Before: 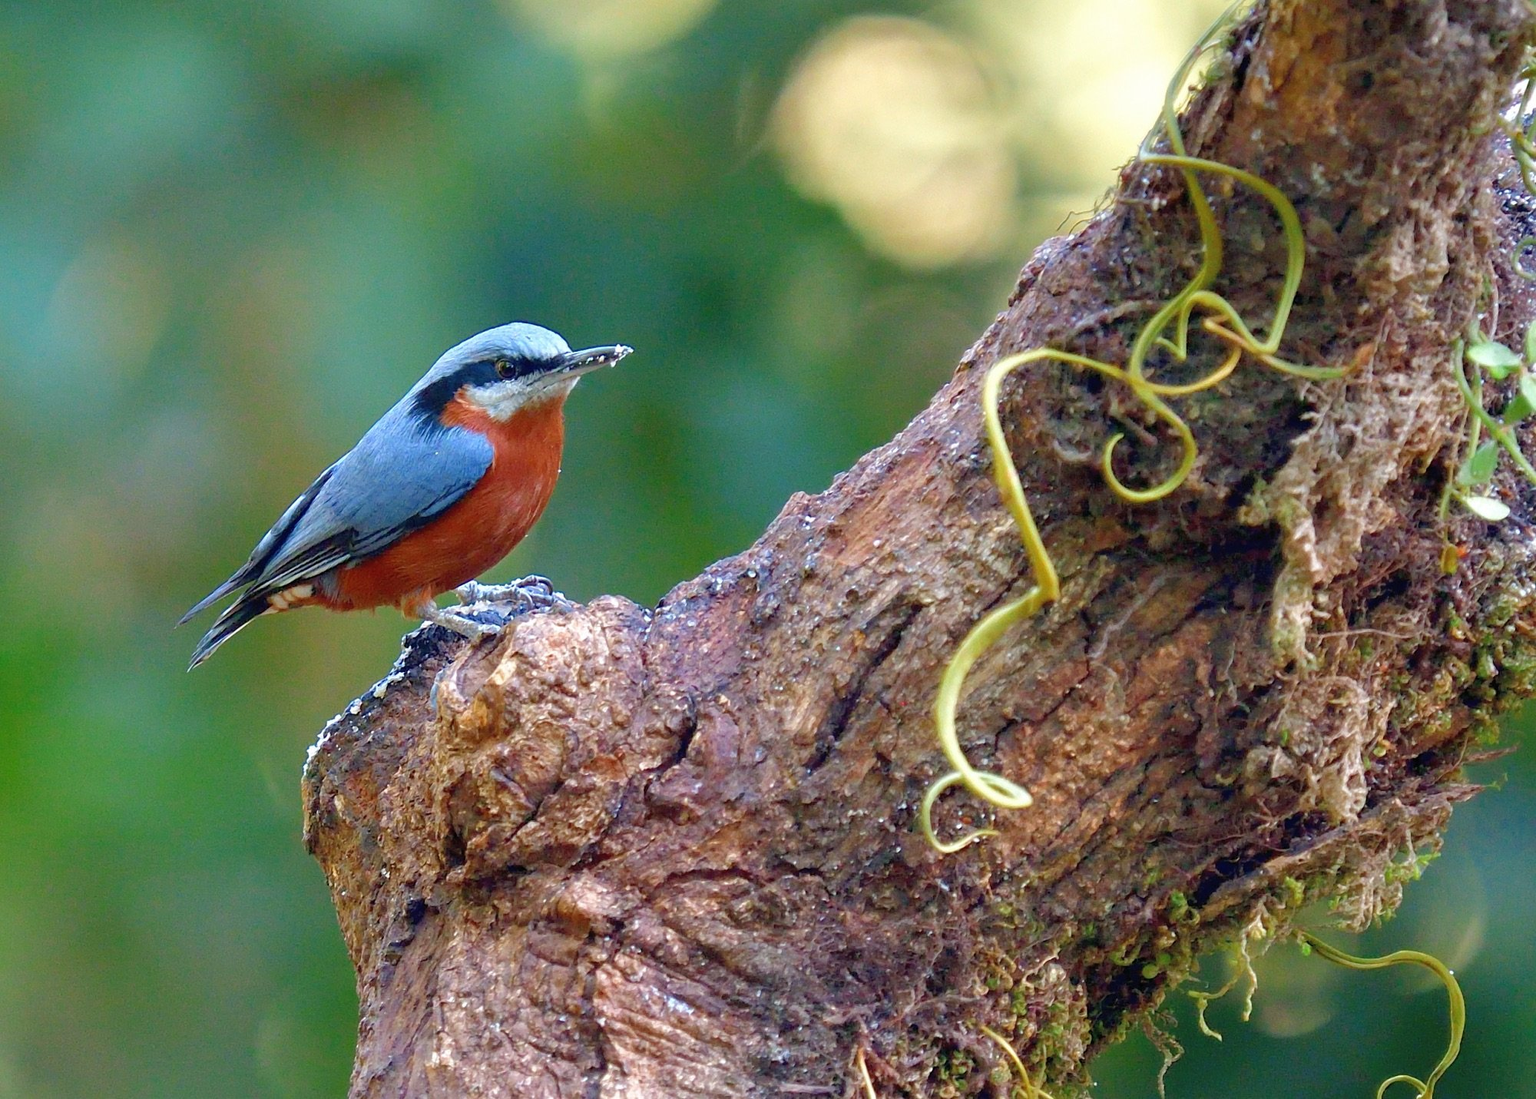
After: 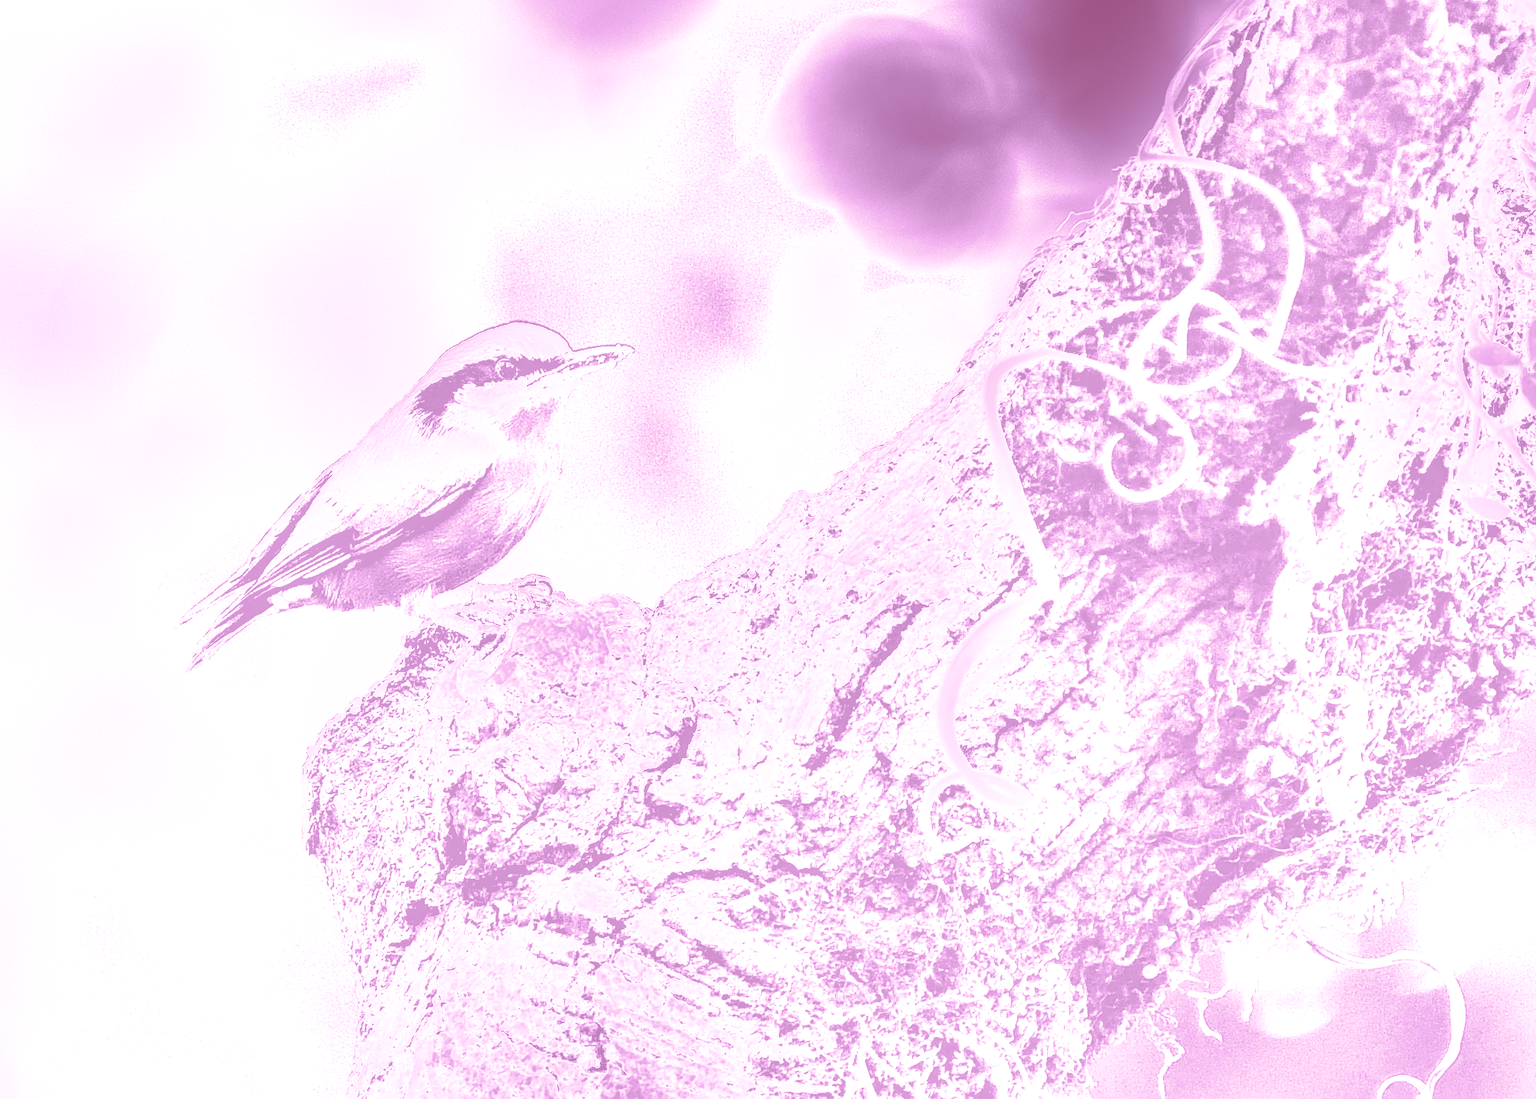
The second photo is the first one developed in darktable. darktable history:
split-toning: on, module defaults
local contrast: on, module defaults
colorize: hue 331.2°, saturation 75%, source mix 30.28%, lightness 70.52%, version 1
exposure: black level correction 0, exposure 1.675 EV, compensate exposure bias true, compensate highlight preservation false
levels: levels [0, 0.352, 0.703]
shadows and highlights: soften with gaussian
sharpen: on, module defaults
